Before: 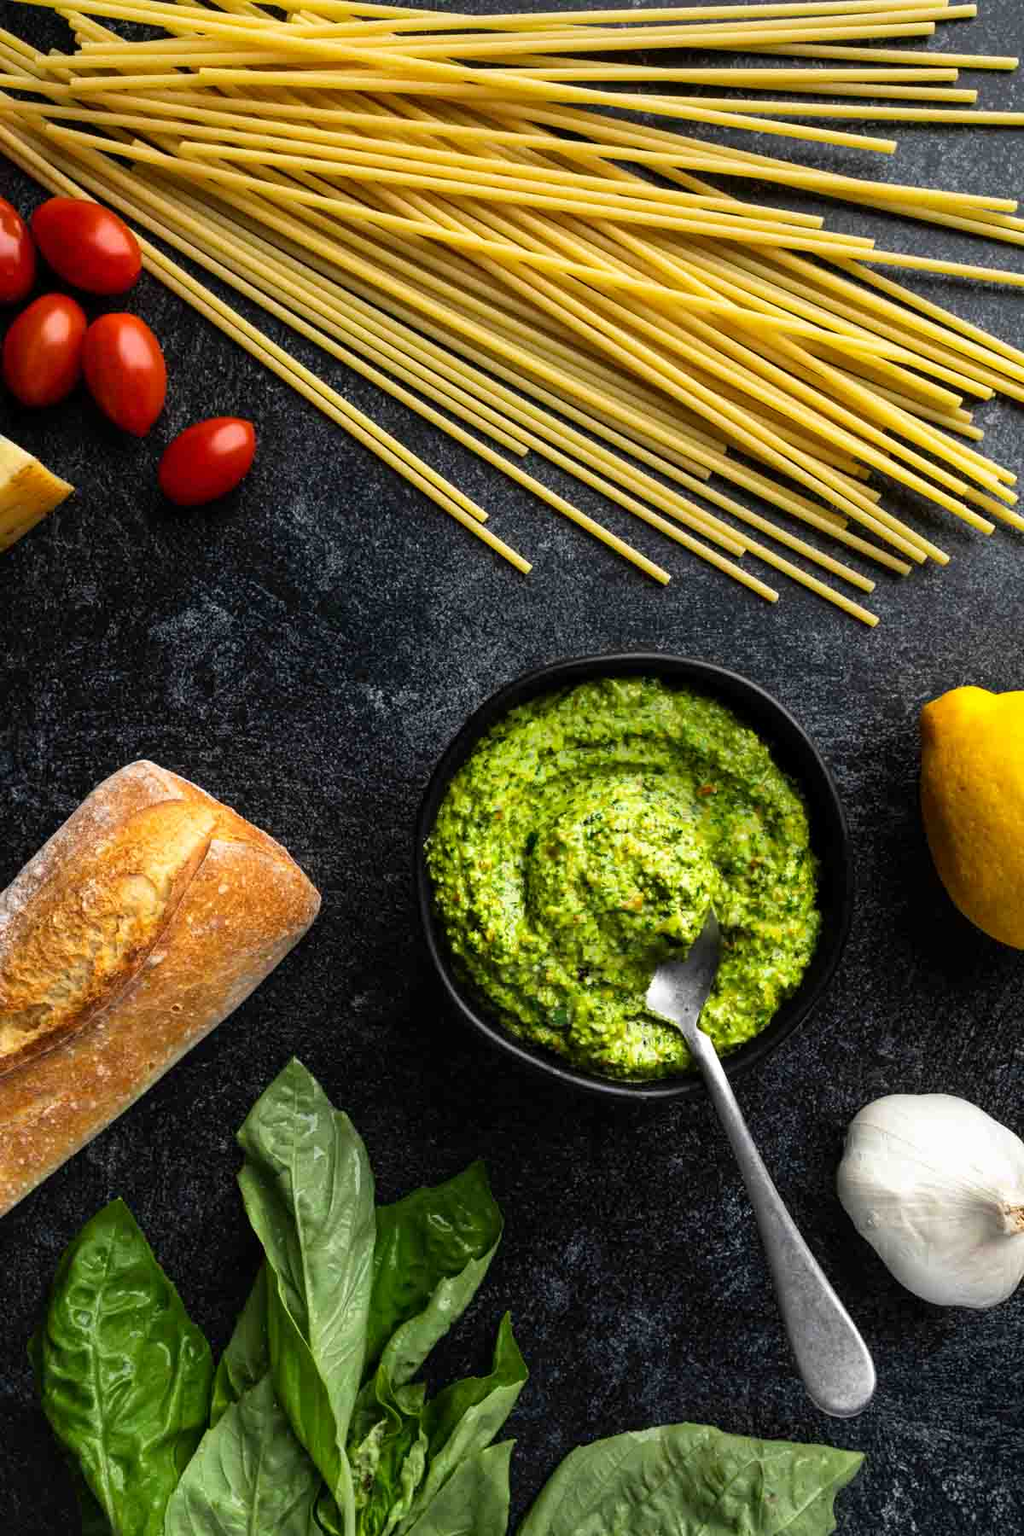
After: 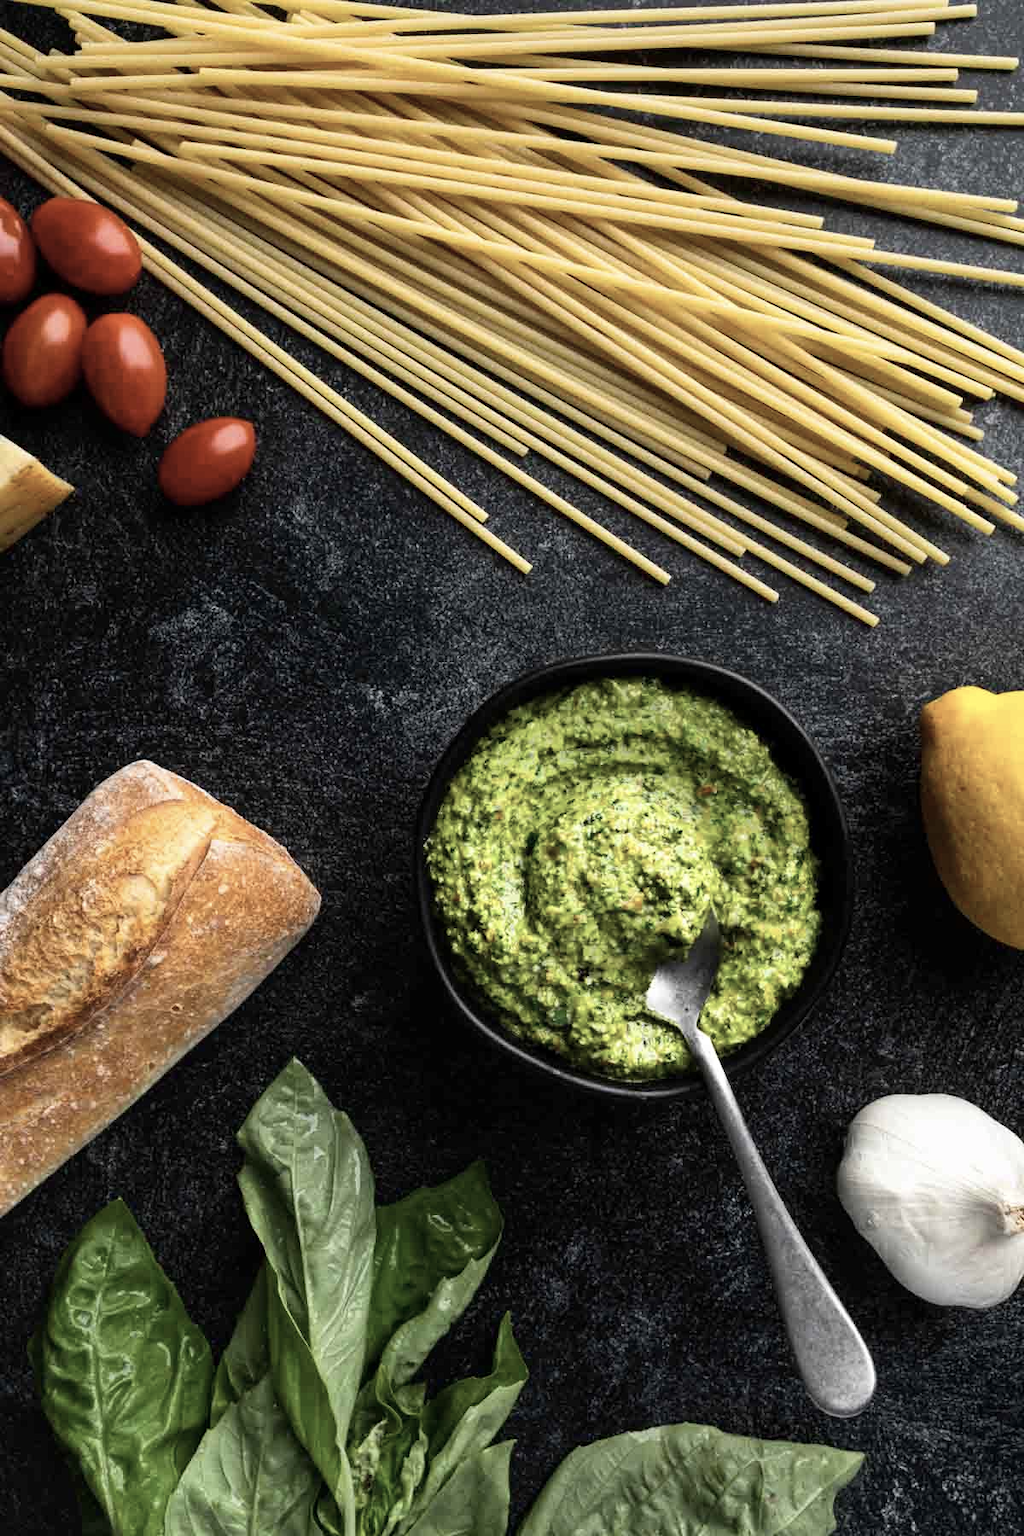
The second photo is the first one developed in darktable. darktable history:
contrast brightness saturation: contrast 0.102, saturation -0.366
